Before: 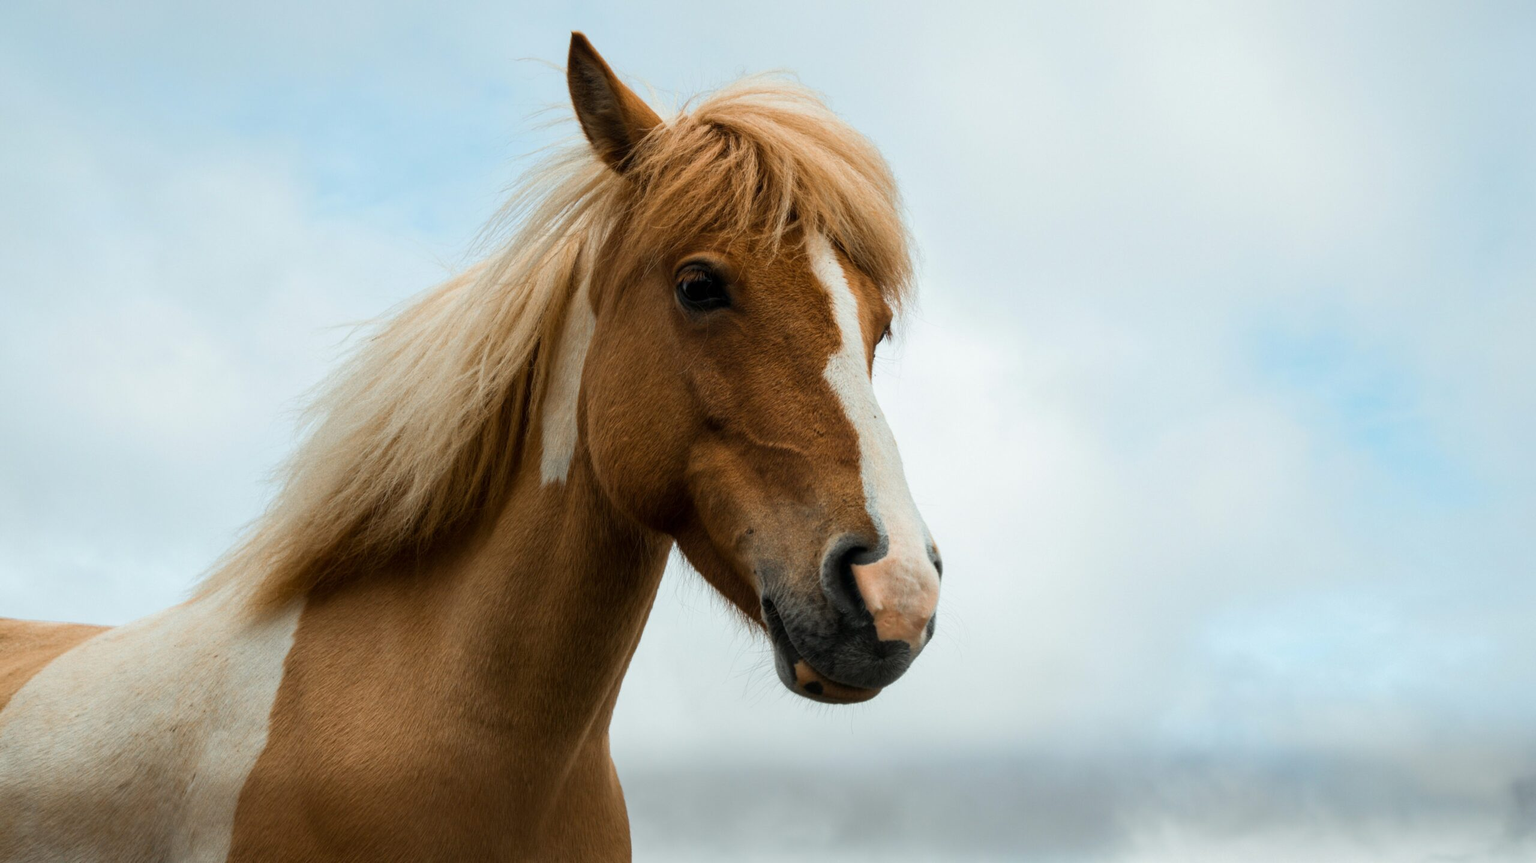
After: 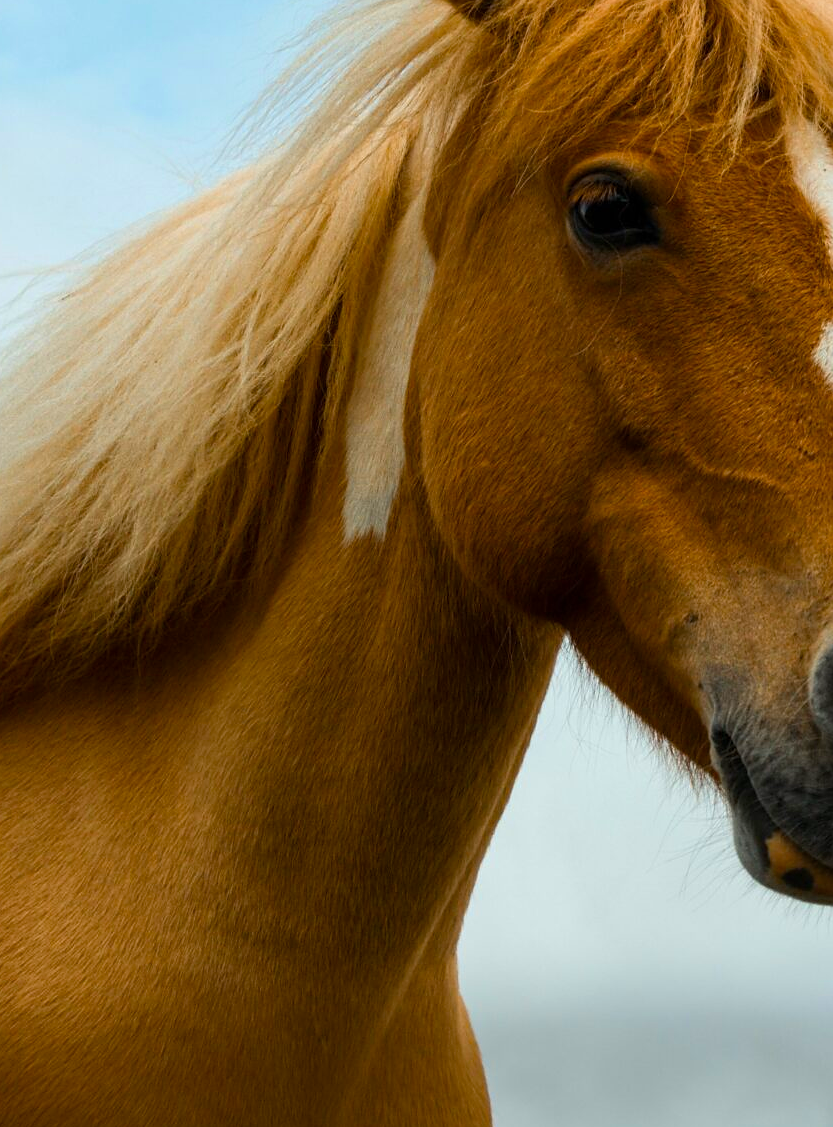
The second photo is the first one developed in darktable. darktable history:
sharpen: radius 0.99
crop and rotate: left 21.817%, top 18.661%, right 45.614%, bottom 2.981%
velvia: strength 32.14%, mid-tones bias 0.205
